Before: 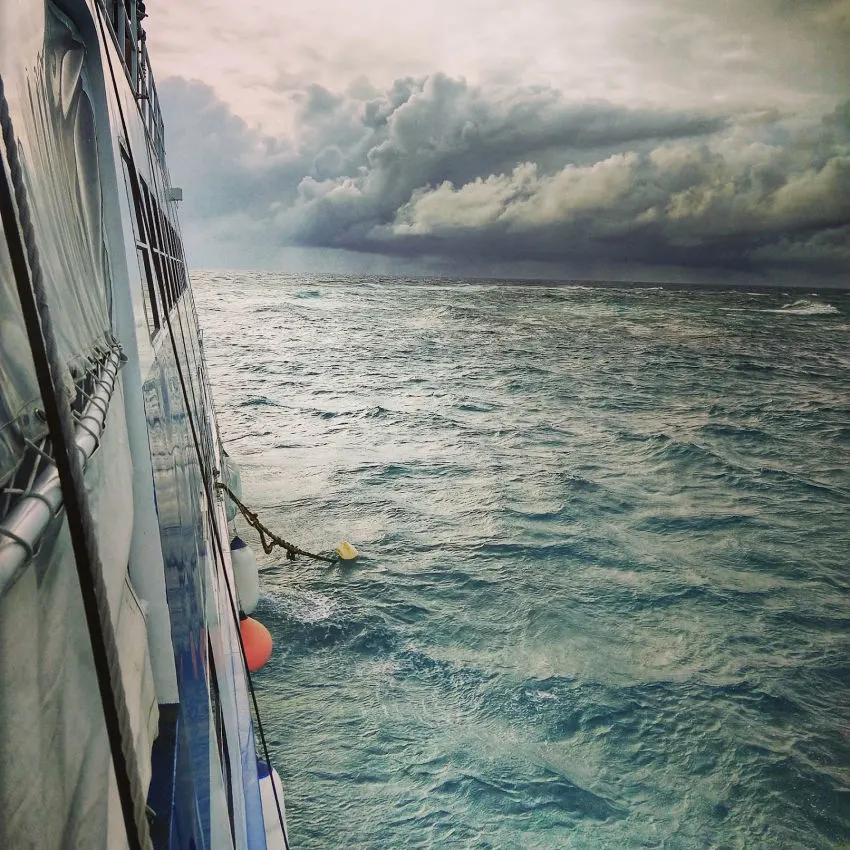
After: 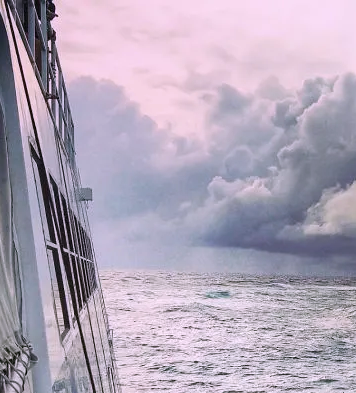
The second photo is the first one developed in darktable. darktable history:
white balance: red 1.066, blue 1.119
crop and rotate: left 10.817%, top 0.062%, right 47.194%, bottom 53.626%
